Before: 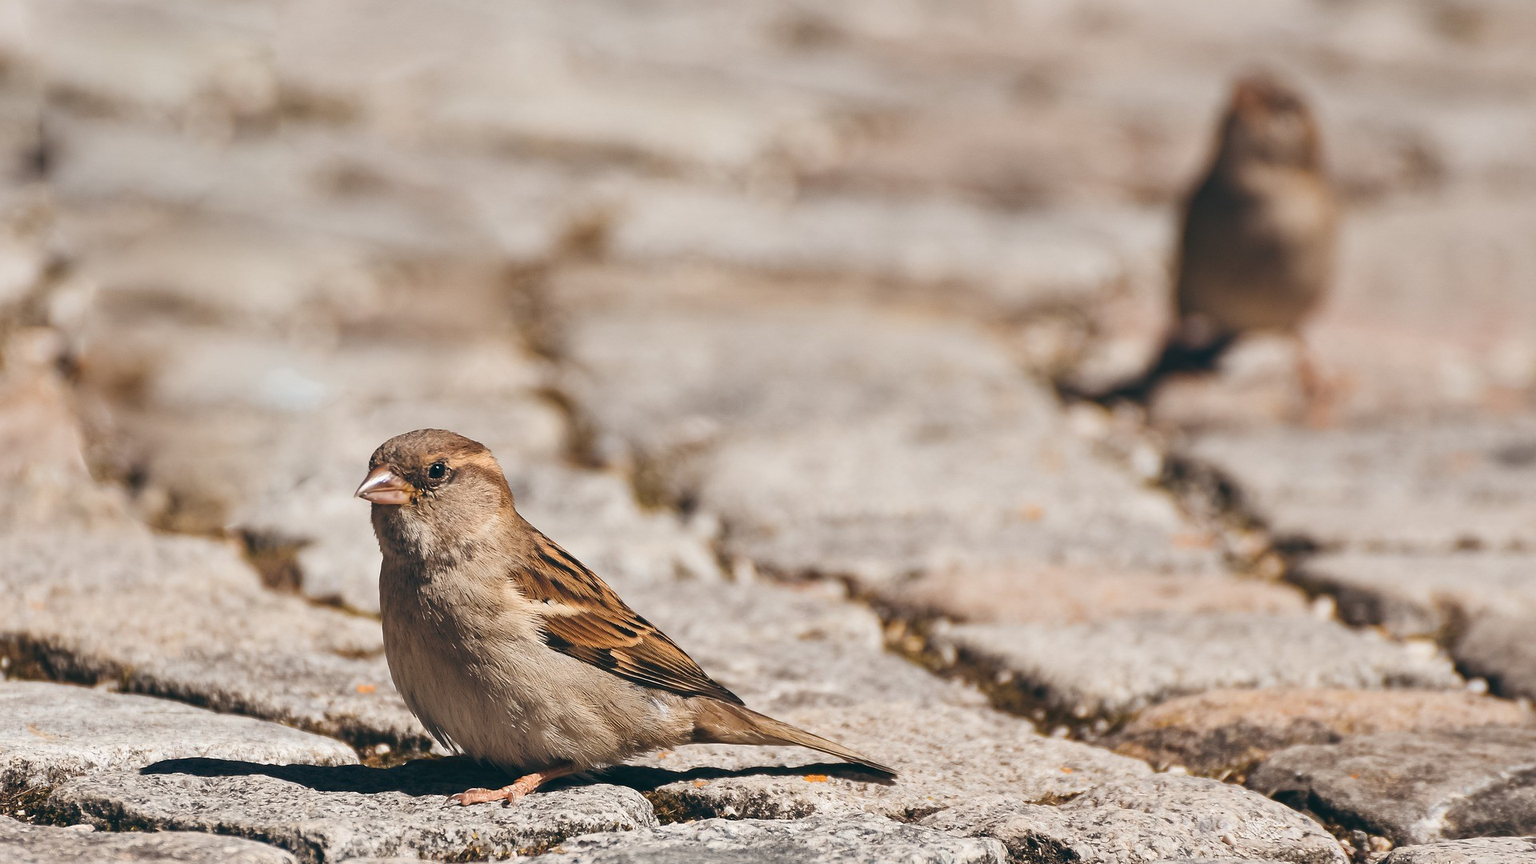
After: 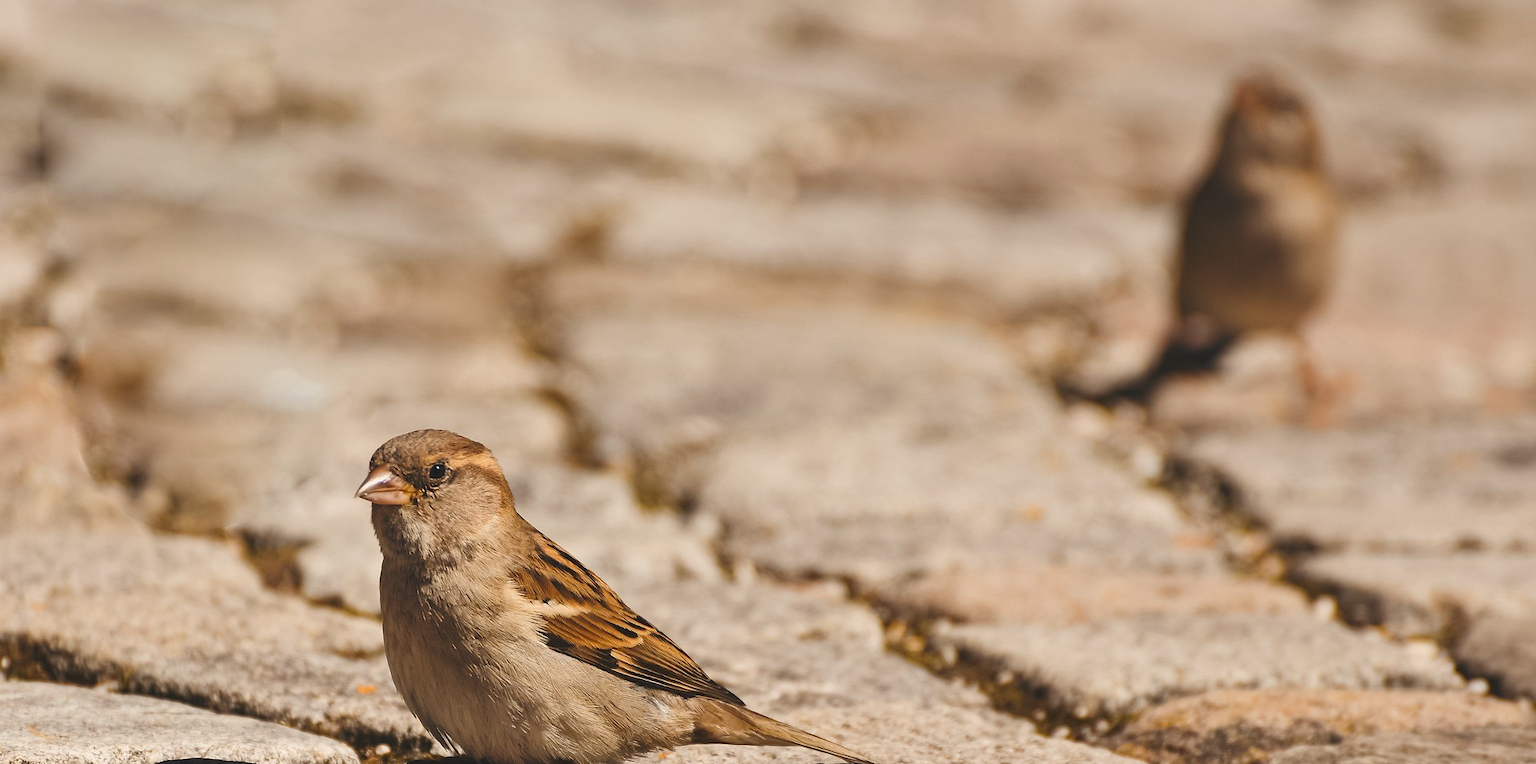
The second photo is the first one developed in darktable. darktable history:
color balance rgb: perceptual saturation grading › global saturation 10%, global vibrance 10%
crop and rotate: top 0%, bottom 11.49%
color balance: lift [1.005, 1.002, 0.998, 0.998], gamma [1, 1.021, 1.02, 0.979], gain [0.923, 1.066, 1.056, 0.934]
white balance: red 1.009, blue 1.027
